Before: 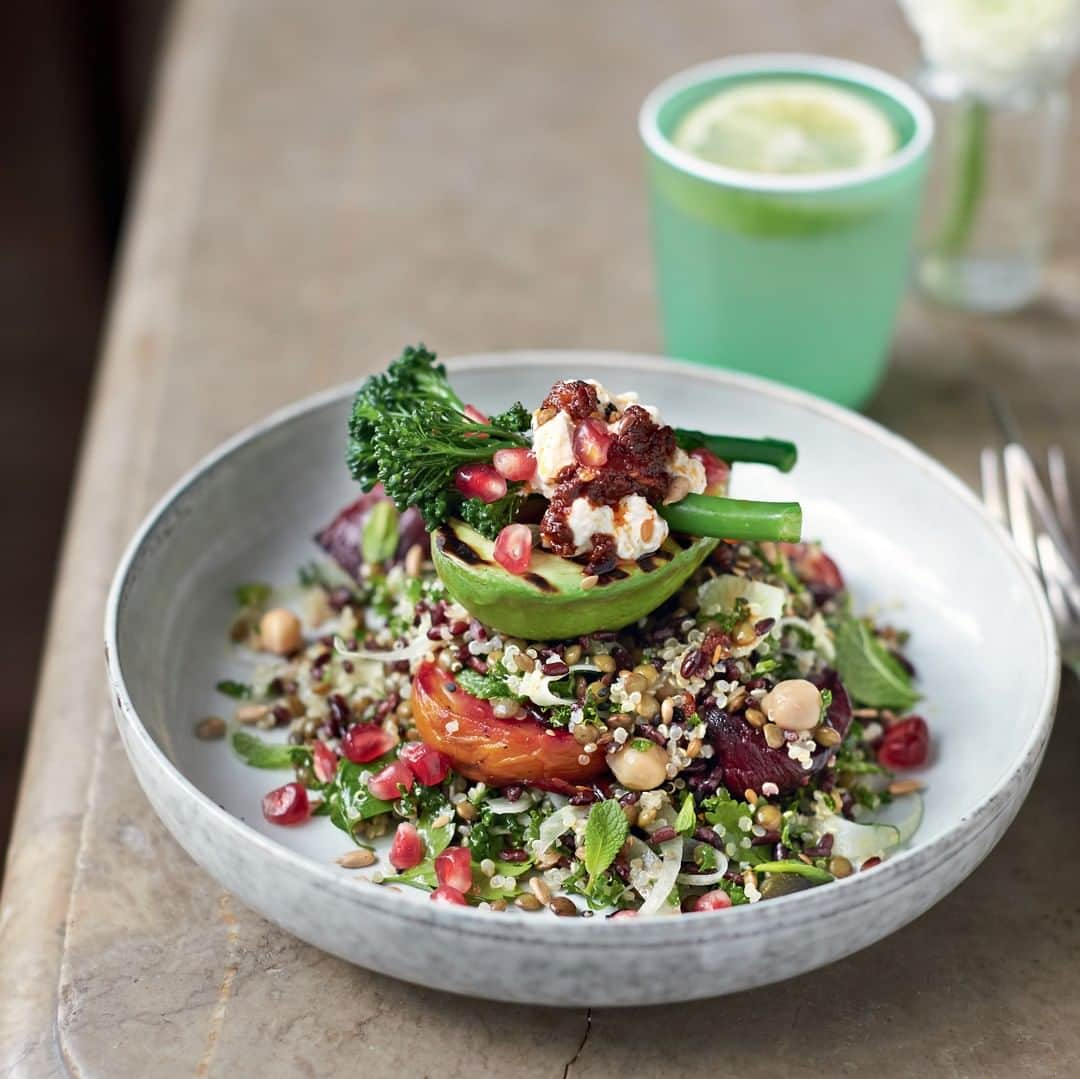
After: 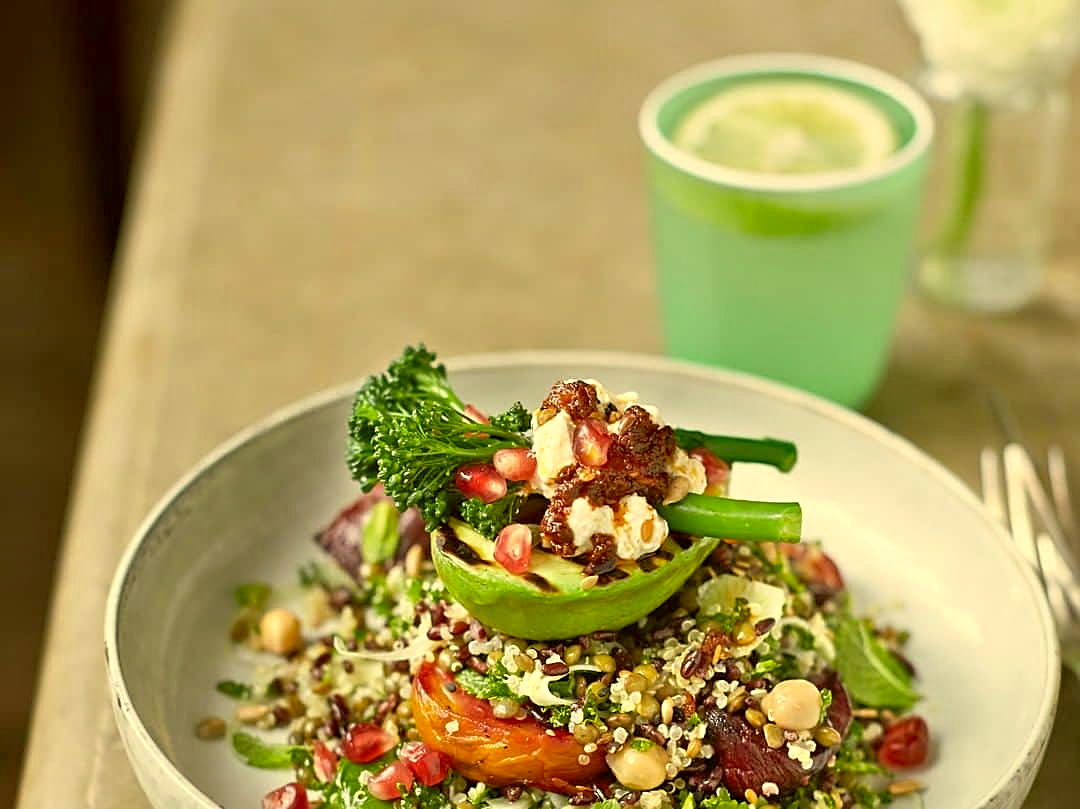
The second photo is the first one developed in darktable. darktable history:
sharpen: on, module defaults
crop: bottom 24.988%
tone equalizer: -8 EV 1 EV, -7 EV 1 EV, -6 EV 1 EV, -5 EV 1 EV, -4 EV 1 EV, -3 EV 0.75 EV, -2 EV 0.5 EV, -1 EV 0.25 EV
color correction: highlights a* 0.162, highlights b* 29.53, shadows a* -0.162, shadows b* 21.09
